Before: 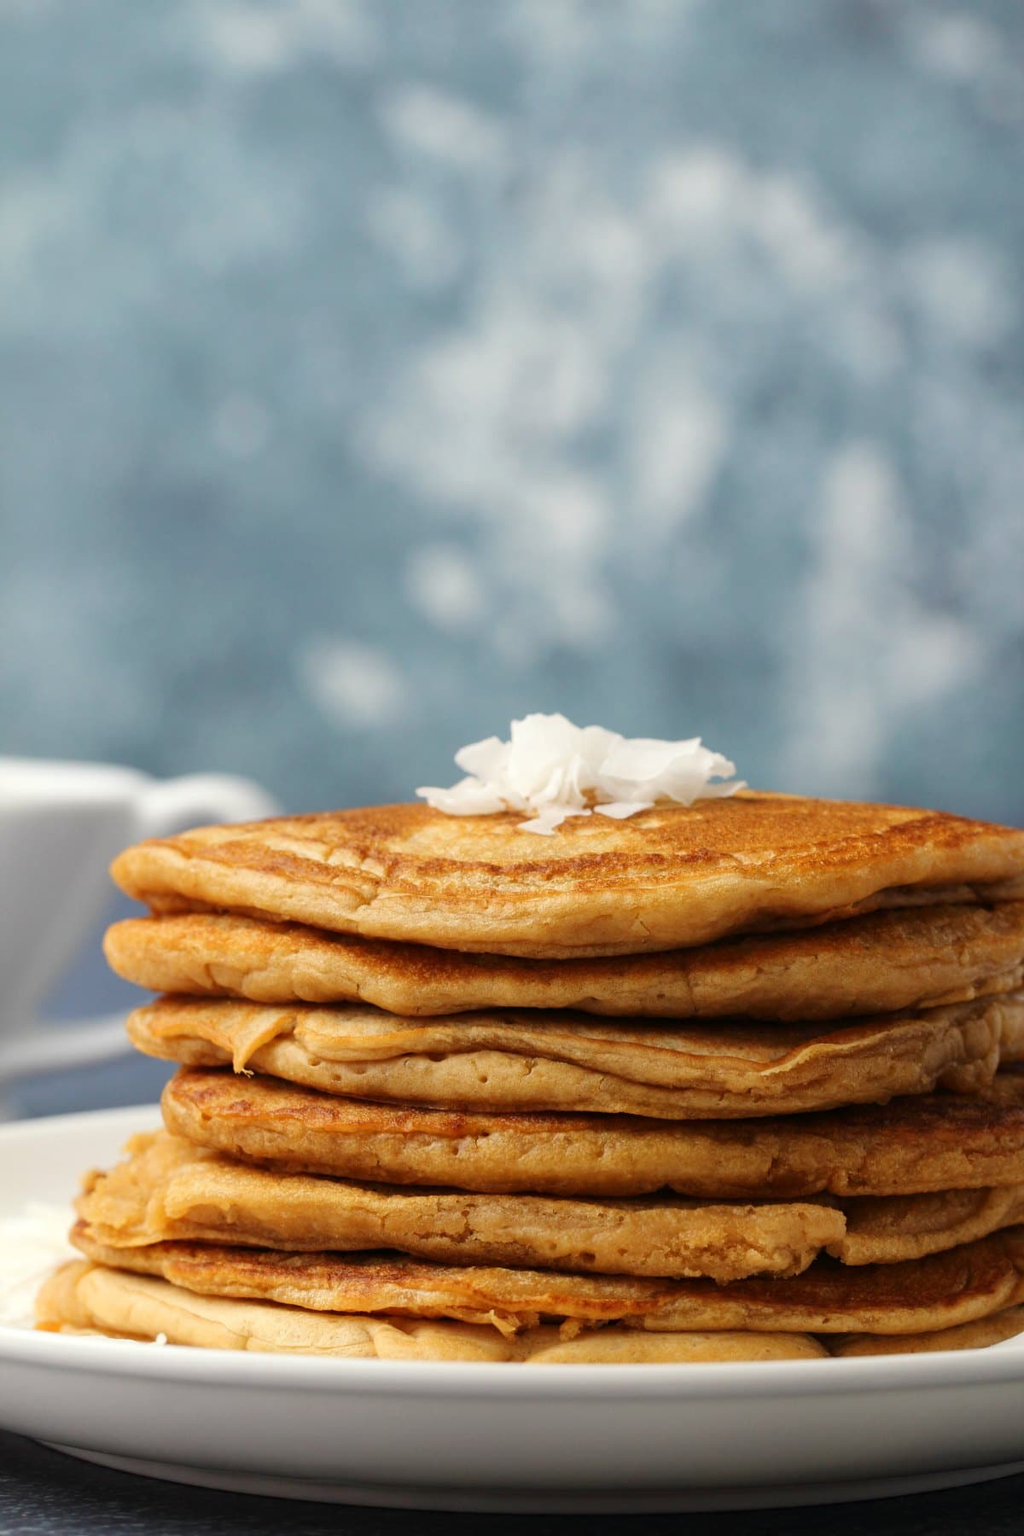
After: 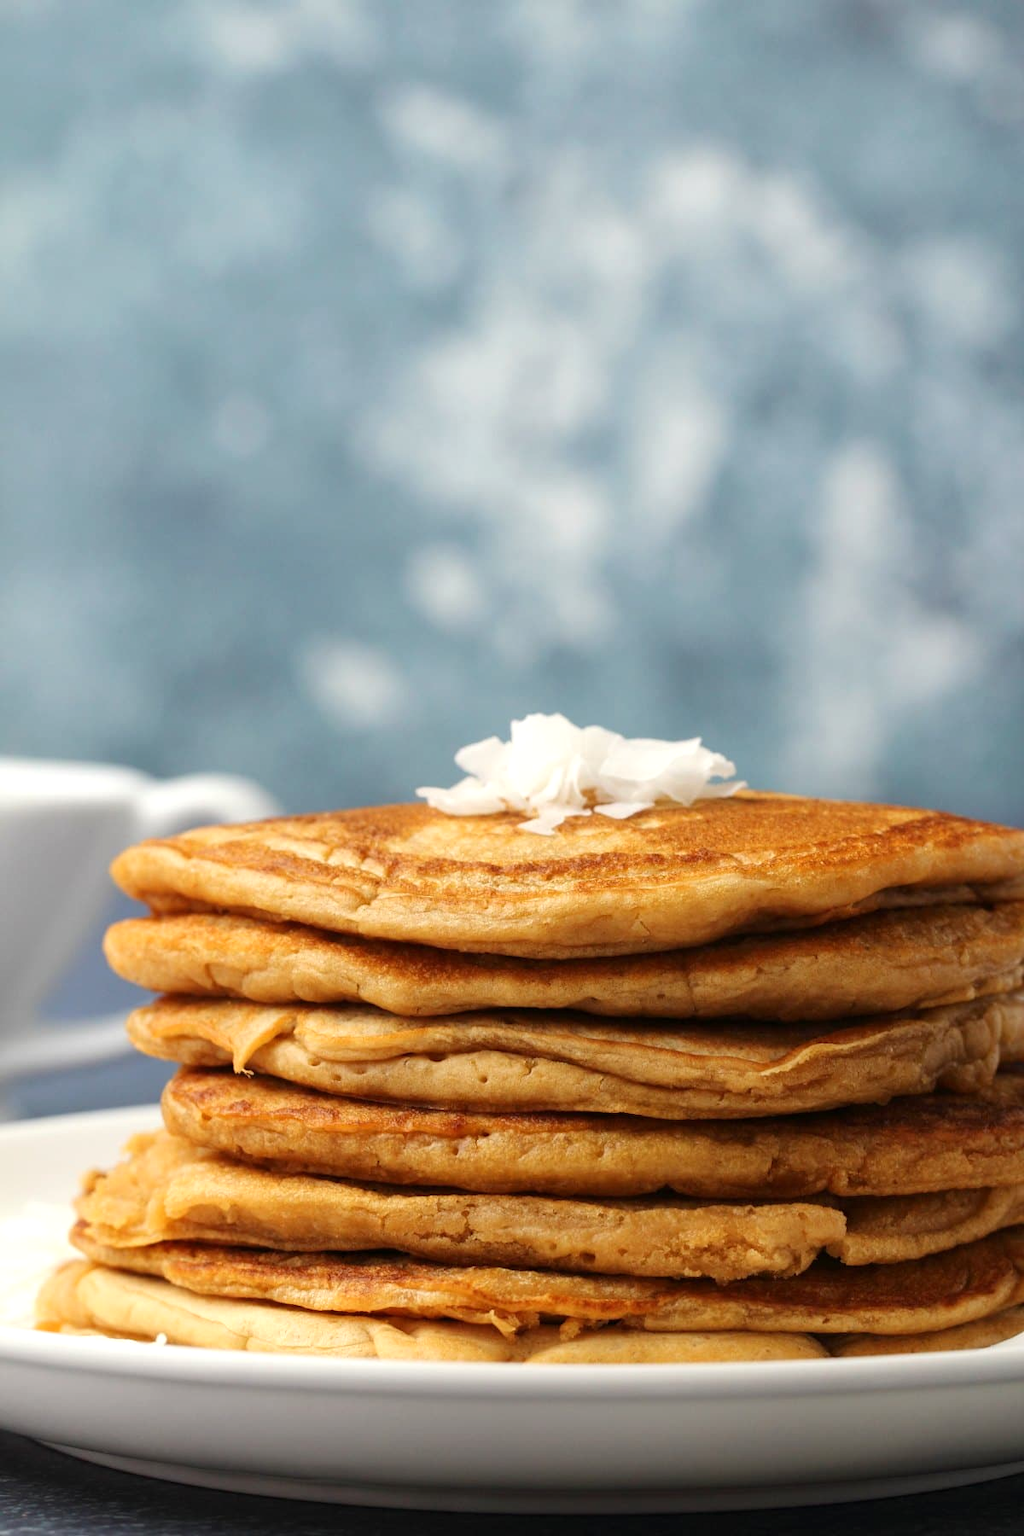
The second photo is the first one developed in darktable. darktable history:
exposure: exposure 0.212 EV, compensate highlight preservation false
